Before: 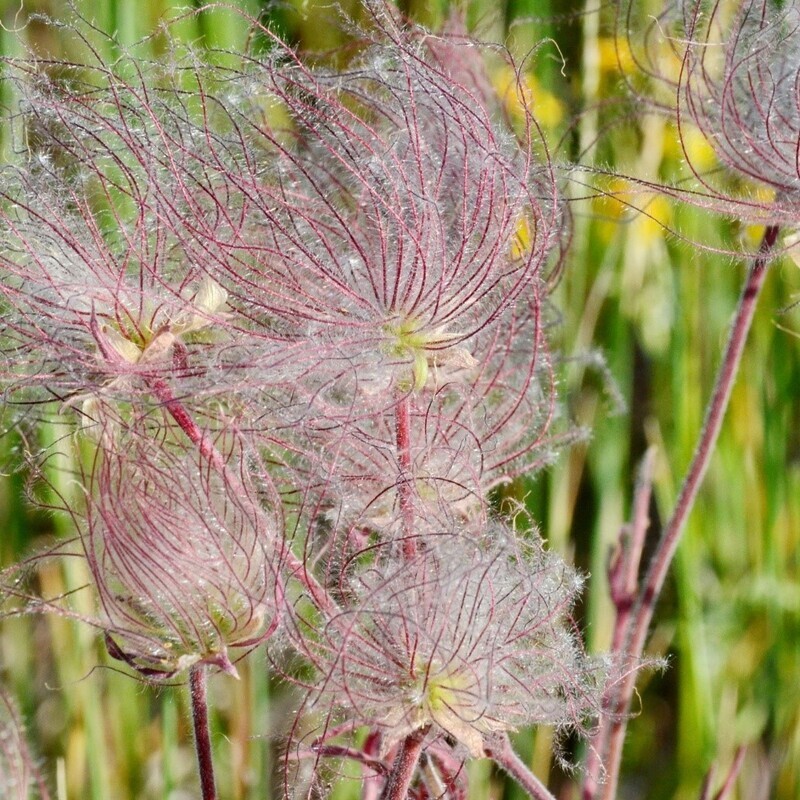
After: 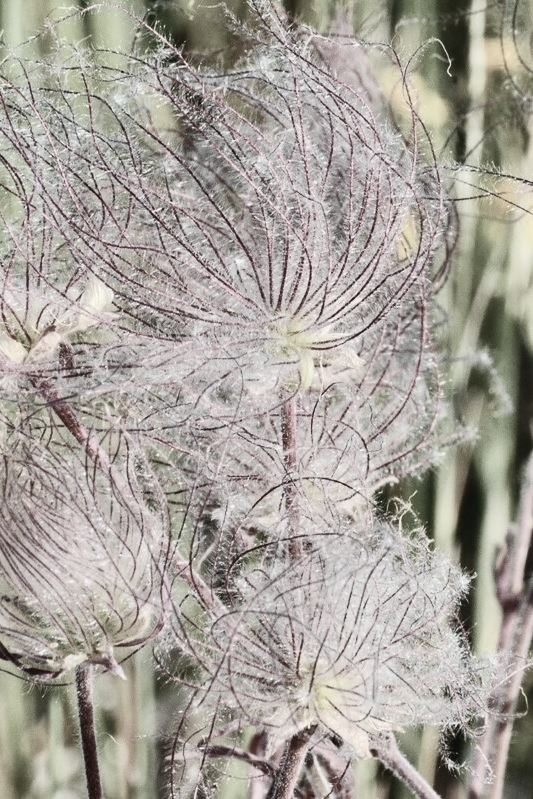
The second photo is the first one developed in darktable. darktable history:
crop and rotate: left 14.319%, right 19.046%
color correction: highlights b* -0.002, saturation 0.212
shadows and highlights: white point adjustment 0.877, soften with gaussian
tone curve: curves: ch0 [(0, 0.028) (0.037, 0.05) (0.123, 0.108) (0.19, 0.164) (0.269, 0.247) (0.475, 0.533) (0.595, 0.695) (0.718, 0.823) (0.855, 0.913) (1, 0.982)]; ch1 [(0, 0) (0.243, 0.245) (0.427, 0.41) (0.493, 0.481) (0.505, 0.502) (0.536, 0.545) (0.56, 0.582) (0.611, 0.644) (0.769, 0.807) (1, 1)]; ch2 [(0, 0) (0.249, 0.216) (0.349, 0.321) (0.424, 0.442) (0.476, 0.483) (0.498, 0.499) (0.517, 0.519) (0.532, 0.55) (0.569, 0.608) (0.614, 0.661) (0.706, 0.75) (0.808, 0.809) (0.991, 0.968)], color space Lab, independent channels, preserve colors none
